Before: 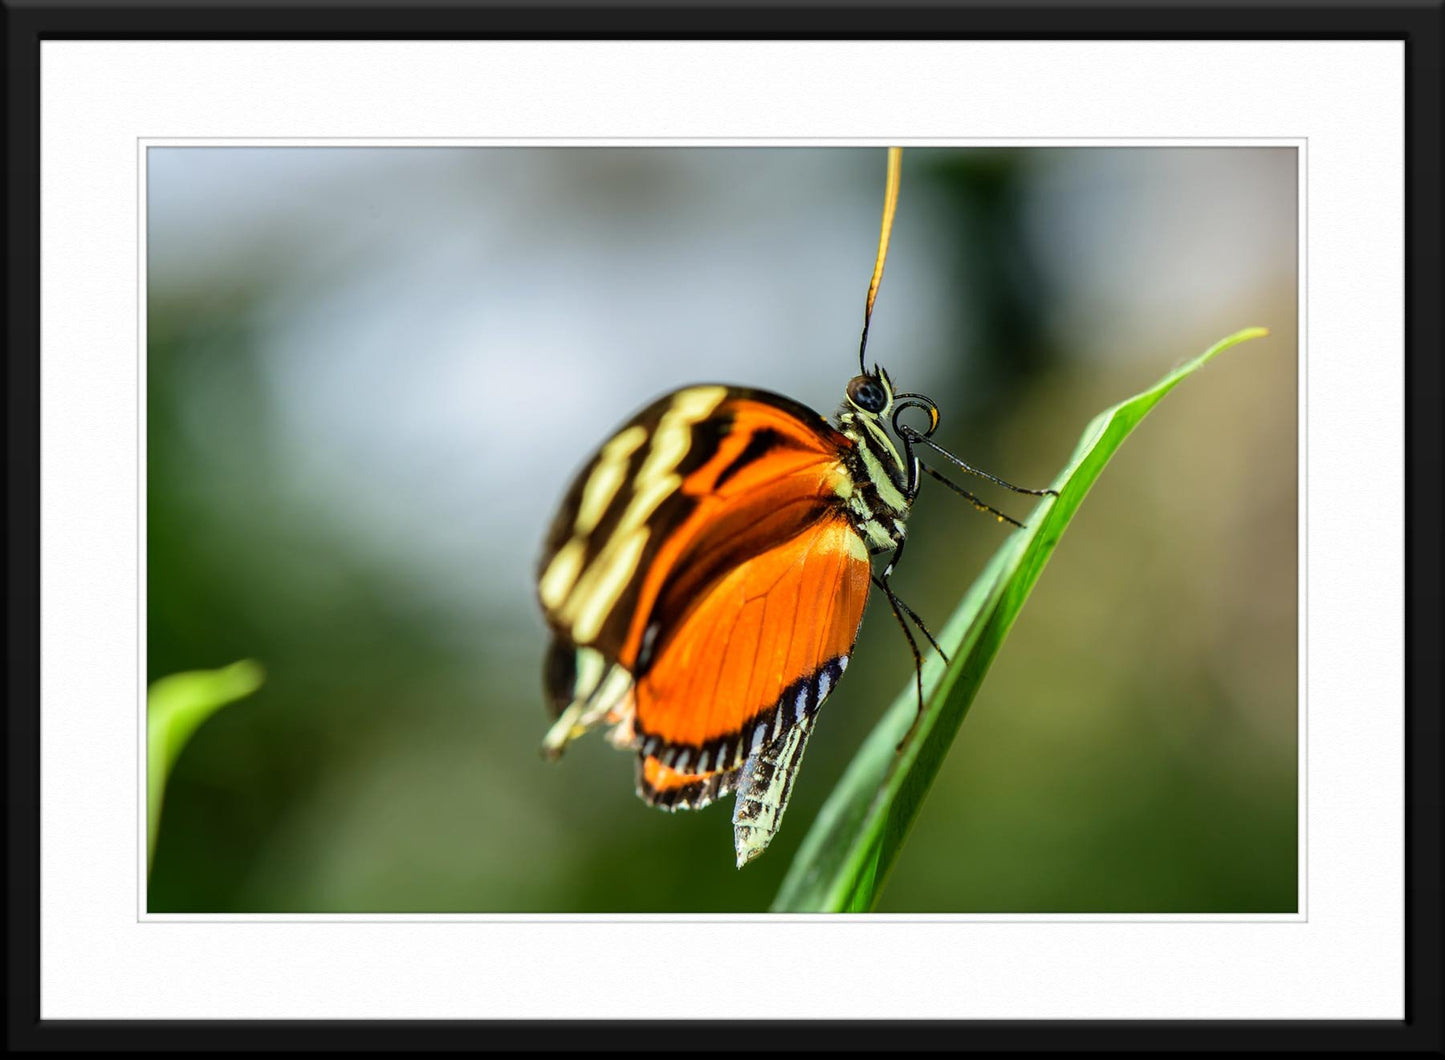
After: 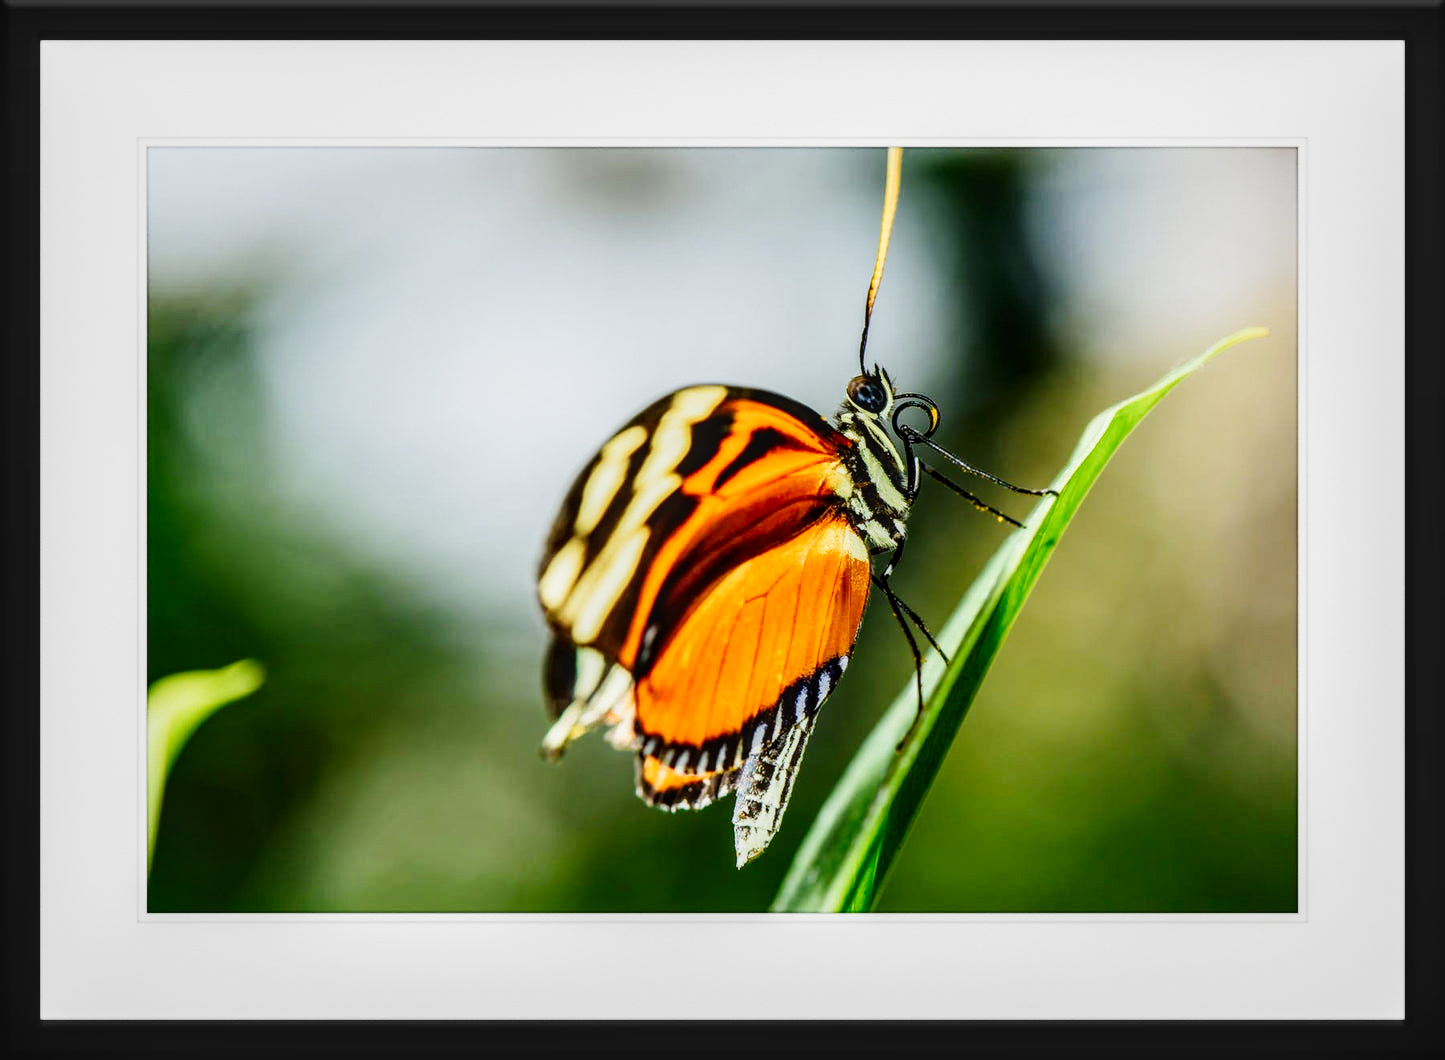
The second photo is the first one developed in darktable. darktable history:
shadows and highlights: shadows -61.62, white point adjustment -5.15, highlights 61.96
local contrast: detail 130%
tone curve: curves: ch0 [(0, 0.03) (0.113, 0.087) (0.207, 0.184) (0.515, 0.612) (0.712, 0.793) (1, 0.946)]; ch1 [(0, 0) (0.172, 0.123) (0.317, 0.279) (0.407, 0.401) (0.476, 0.482) (0.505, 0.499) (0.534, 0.534) (0.632, 0.645) (0.726, 0.745) (1, 1)]; ch2 [(0, 0) (0.411, 0.424) (0.476, 0.492) (0.521, 0.524) (0.541, 0.559) (0.65, 0.699) (1, 1)], preserve colors none
